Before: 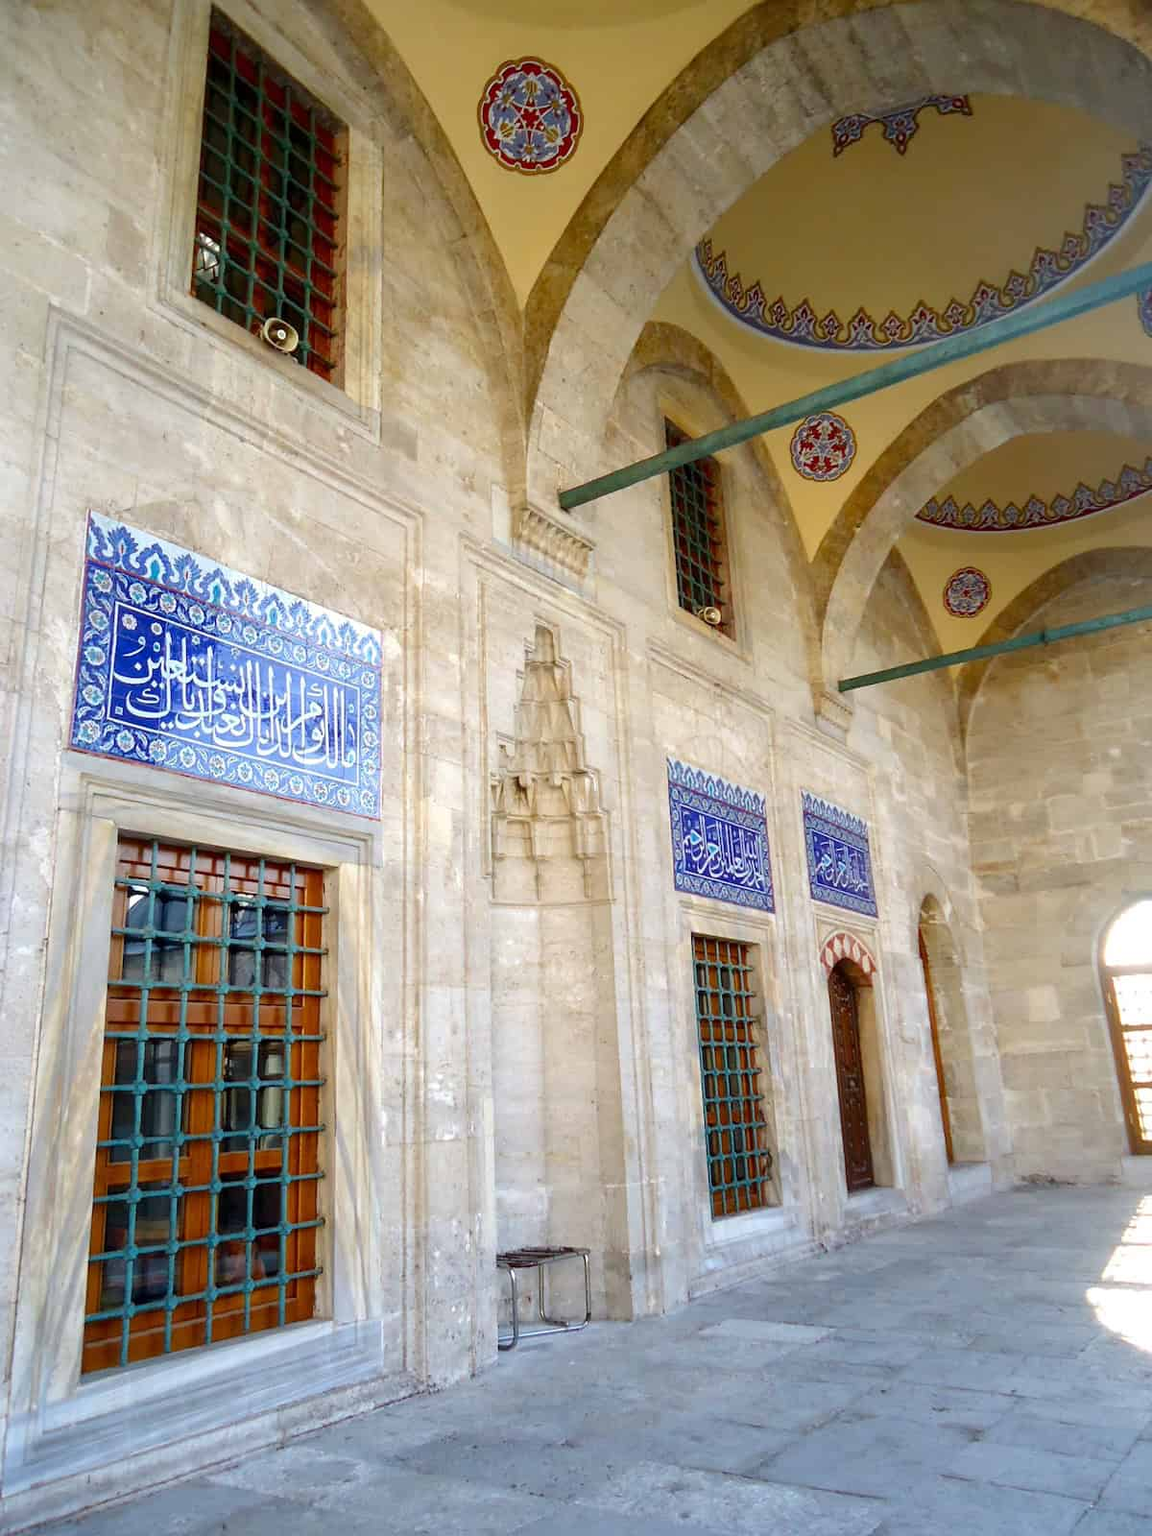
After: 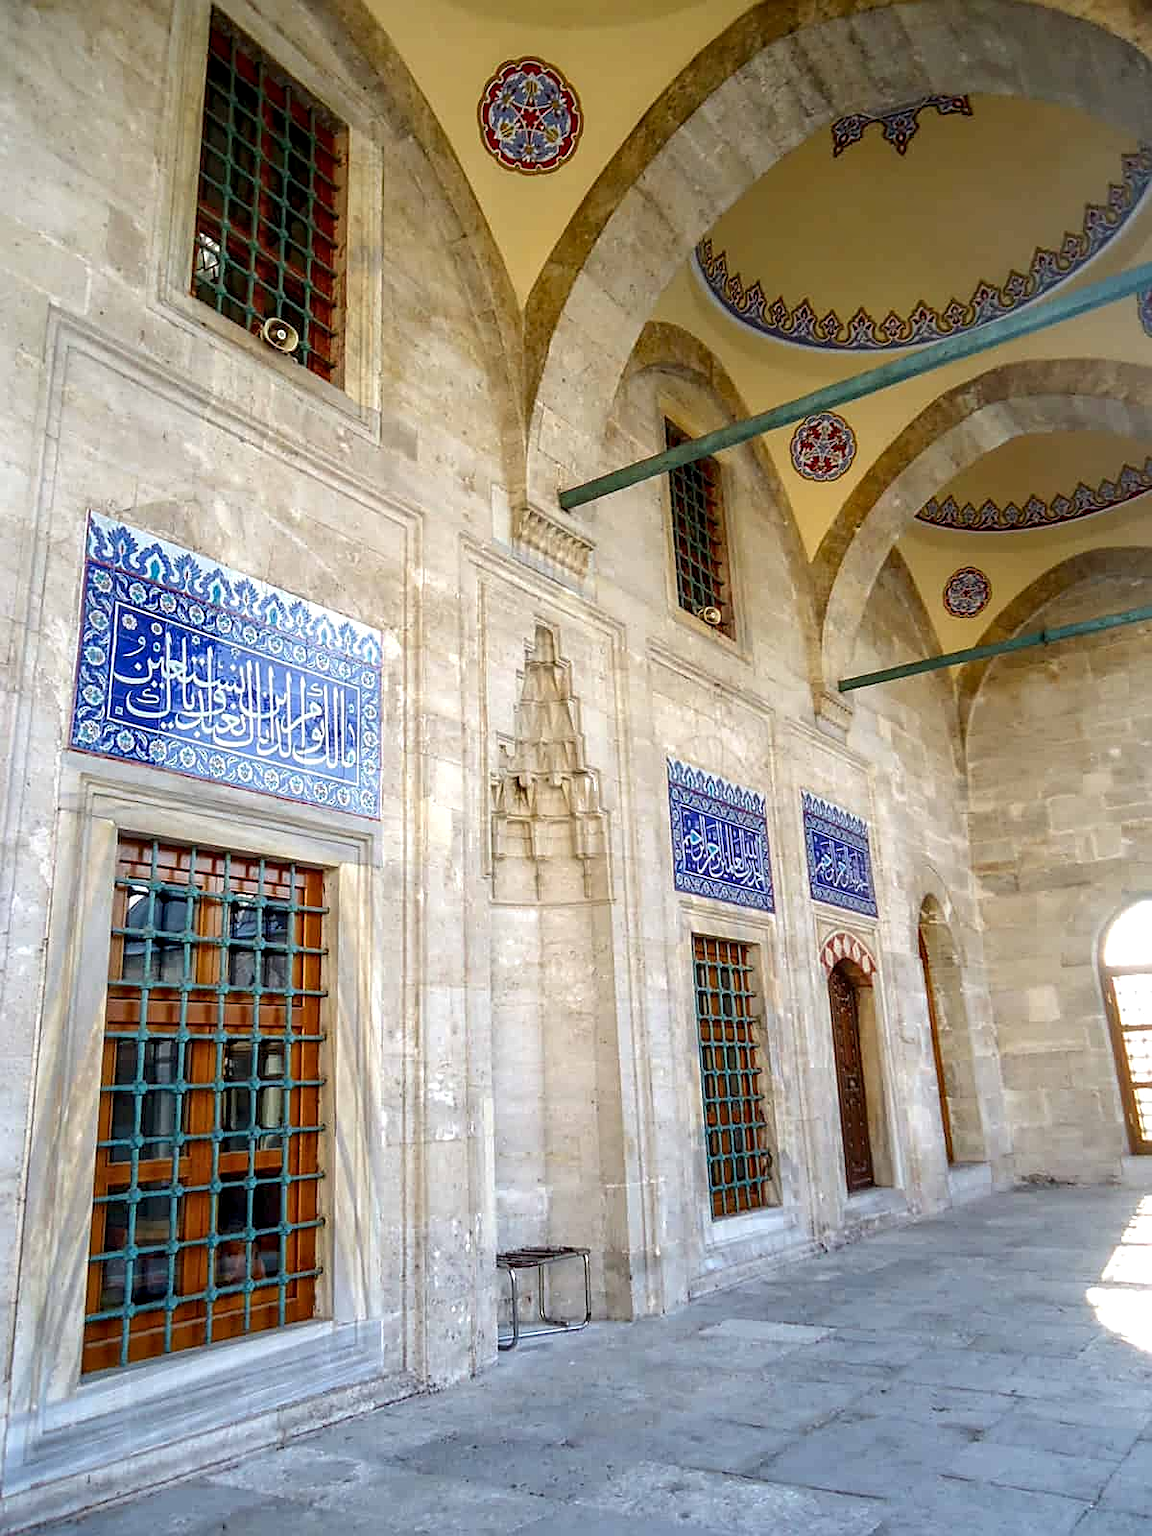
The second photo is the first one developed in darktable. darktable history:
sharpen: on, module defaults
local contrast: detail 130%
